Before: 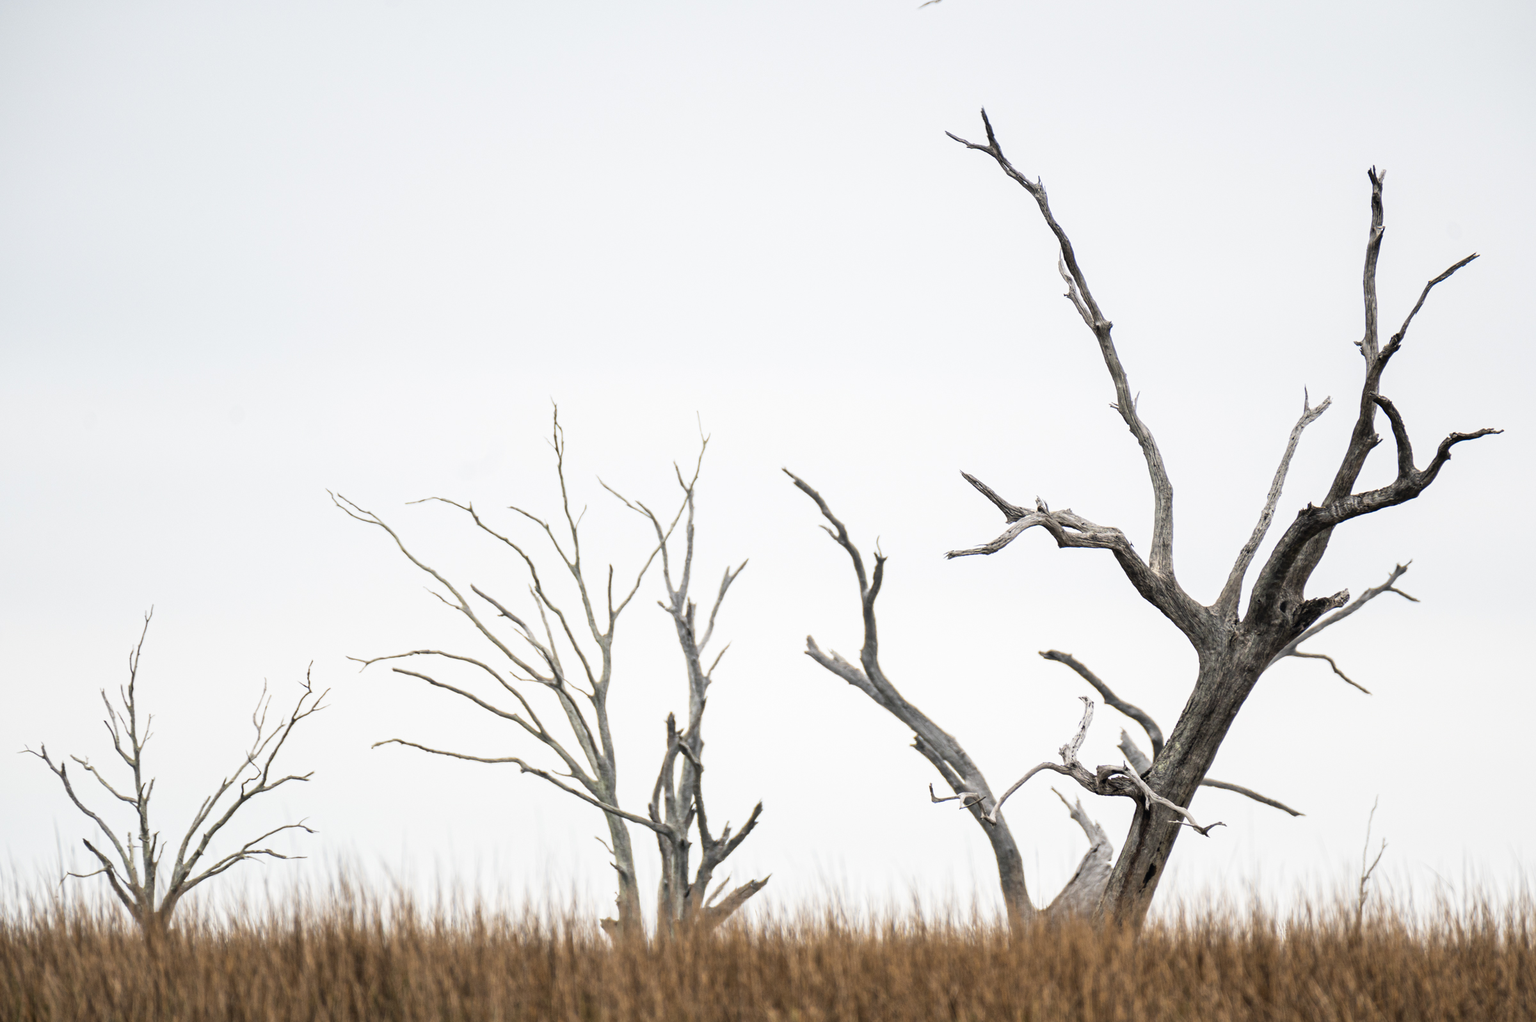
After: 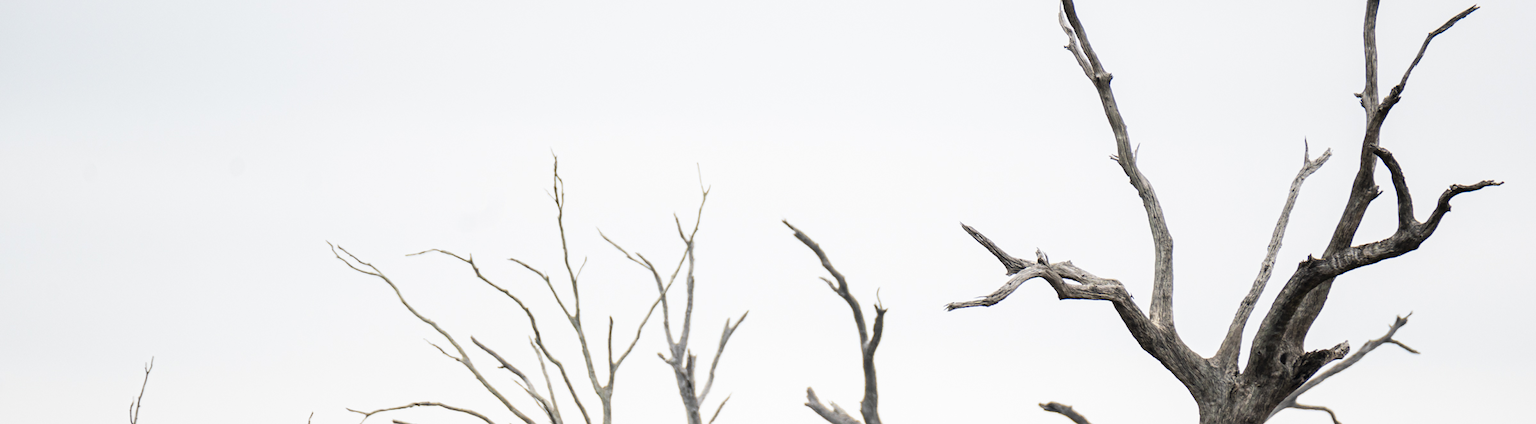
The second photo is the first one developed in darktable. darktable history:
crop and rotate: top 24.358%, bottom 34.009%
